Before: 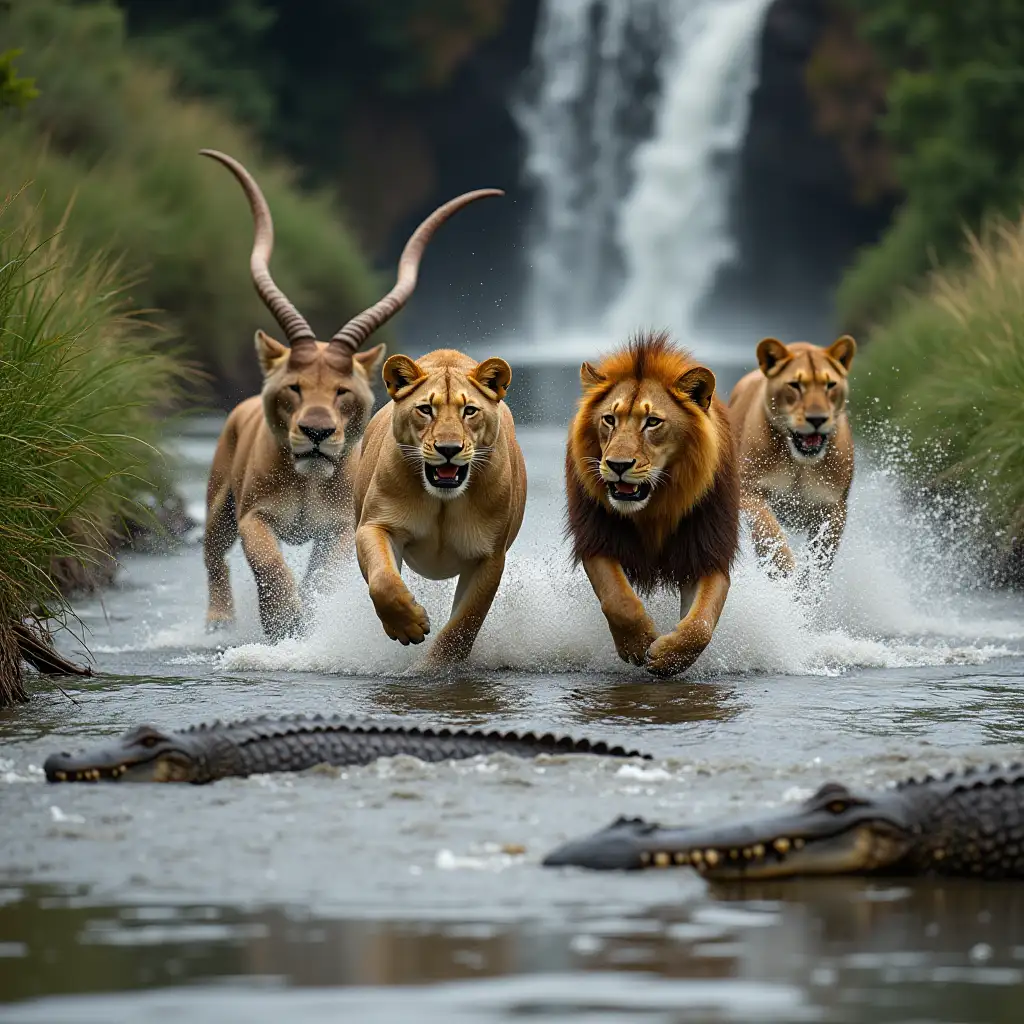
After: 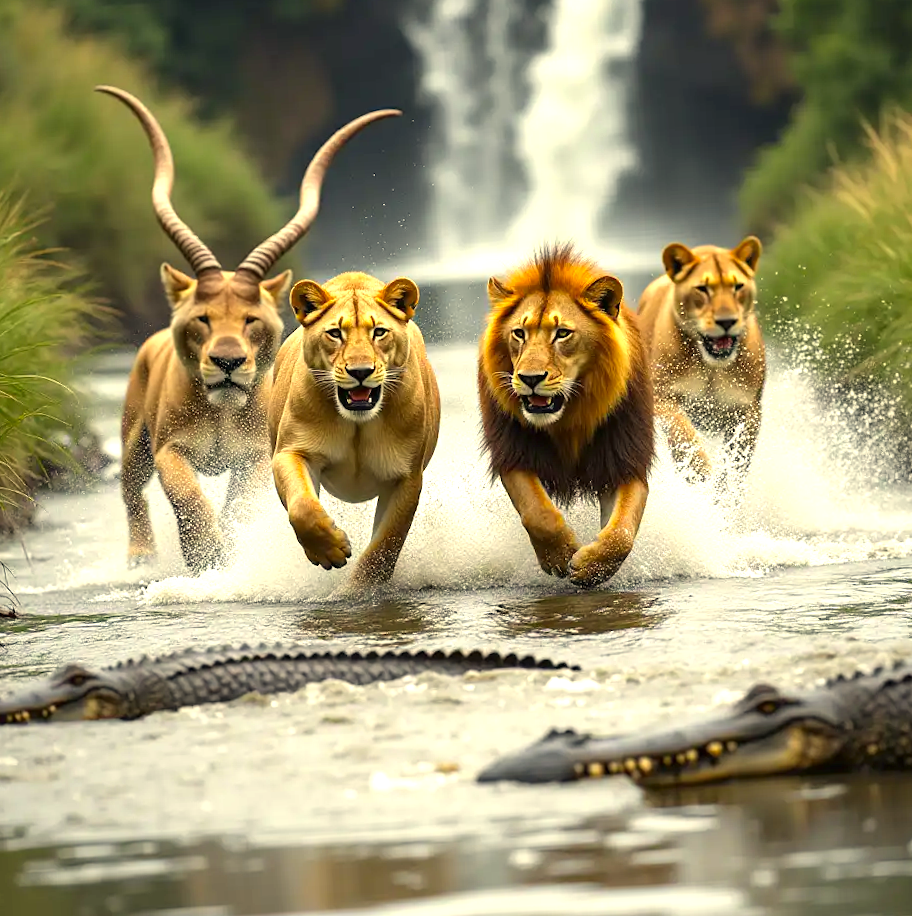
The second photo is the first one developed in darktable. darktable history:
crop and rotate: angle 3.15°, left 6.14%, top 5.696%
exposure: black level correction 0, exposure 1 EV, compensate highlight preservation false
color correction: highlights a* 2.39, highlights b* 22.69
